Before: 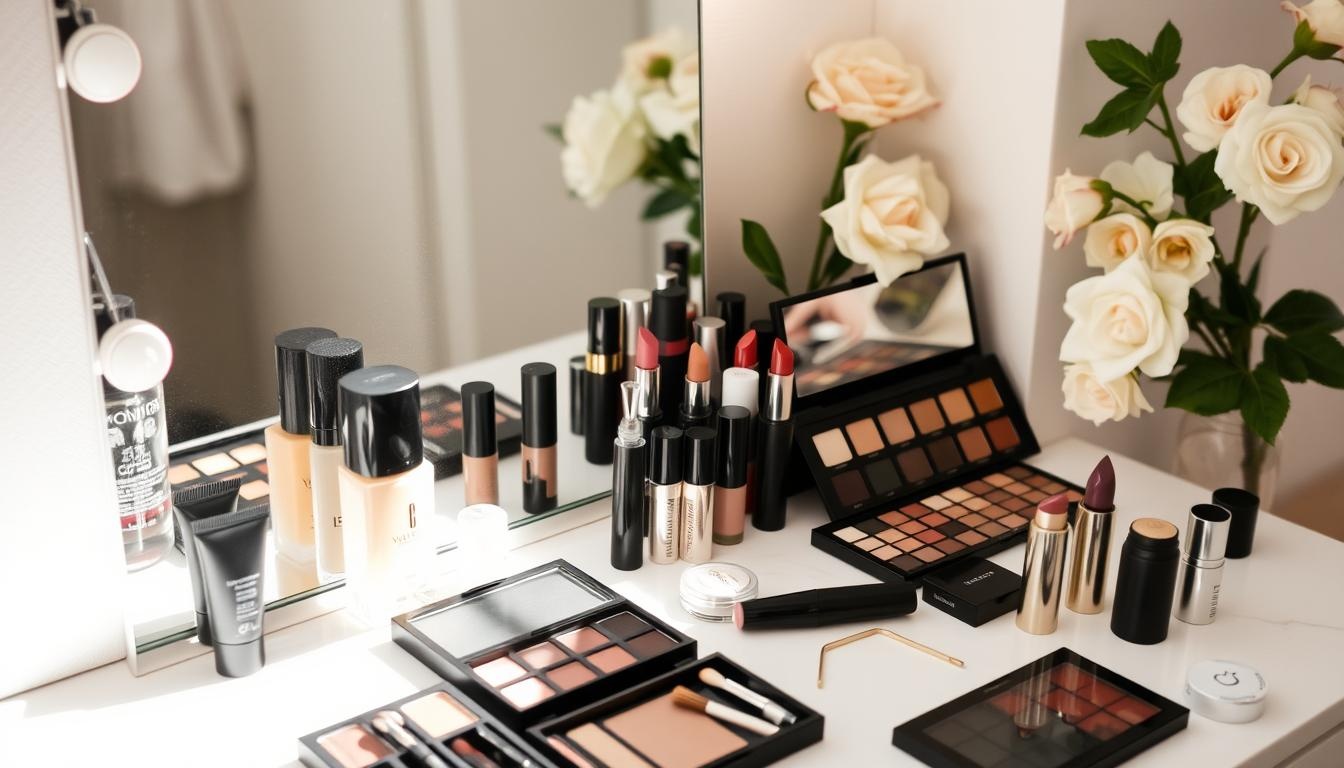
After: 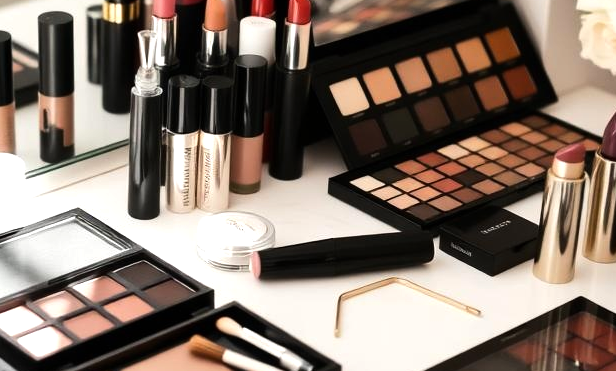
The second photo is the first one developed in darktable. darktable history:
tone equalizer: -8 EV -0.417 EV, -7 EV -0.389 EV, -6 EV -0.333 EV, -5 EV -0.222 EV, -3 EV 0.222 EV, -2 EV 0.333 EV, -1 EV 0.389 EV, +0 EV 0.417 EV, edges refinement/feathering 500, mask exposure compensation -1.57 EV, preserve details no
crop: left 35.976%, top 45.819%, right 18.162%, bottom 5.807%
shadows and highlights: soften with gaussian
